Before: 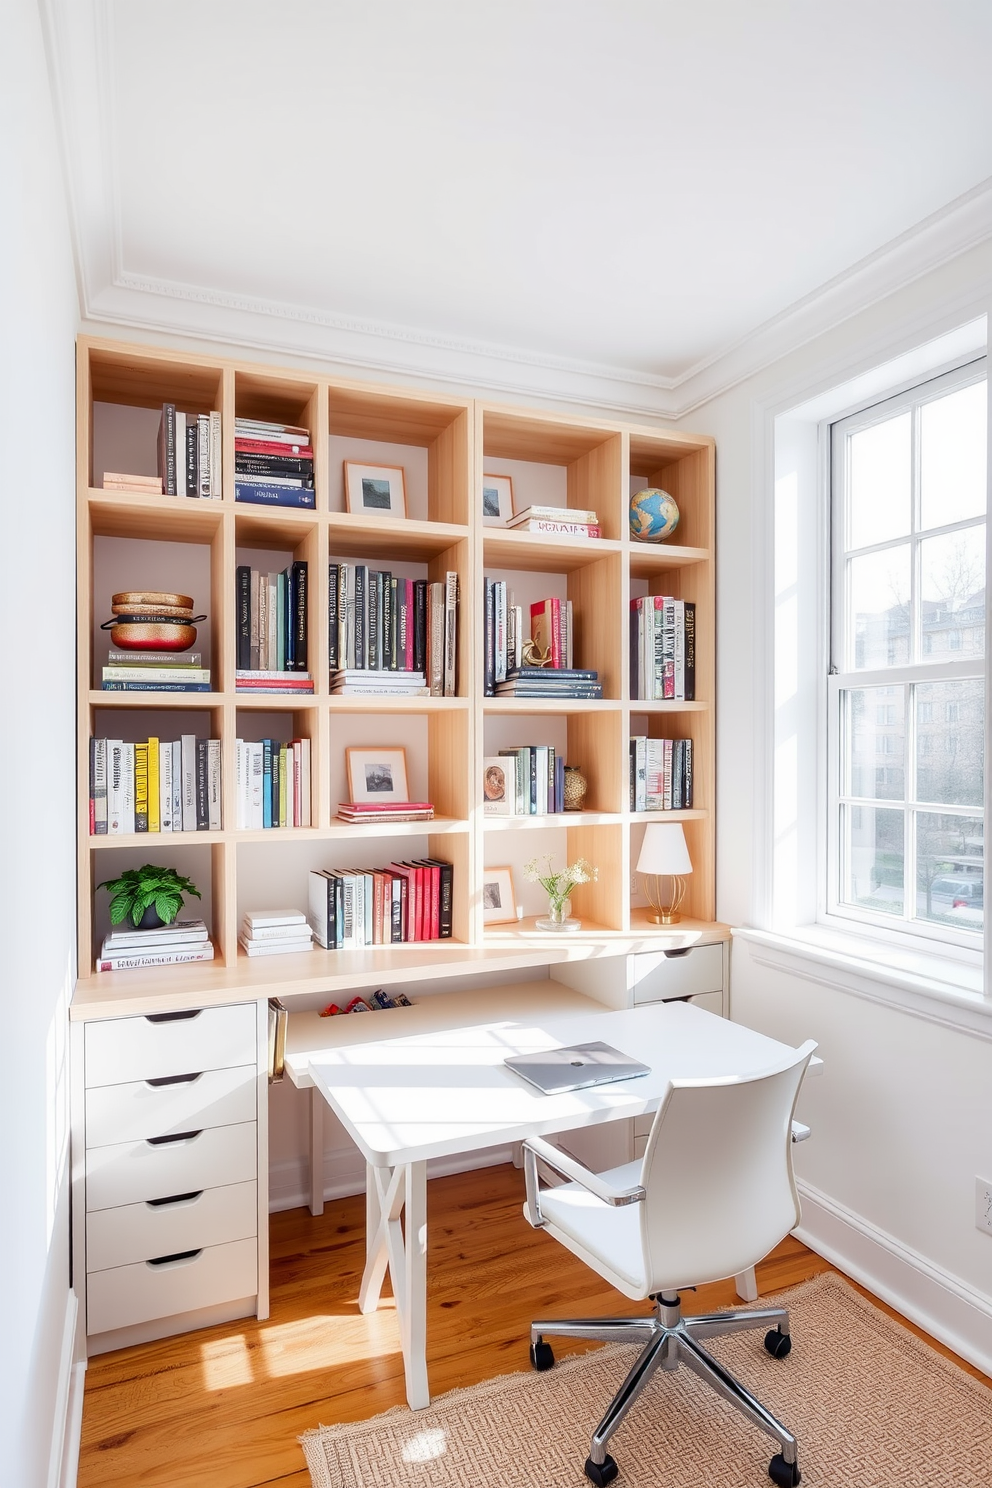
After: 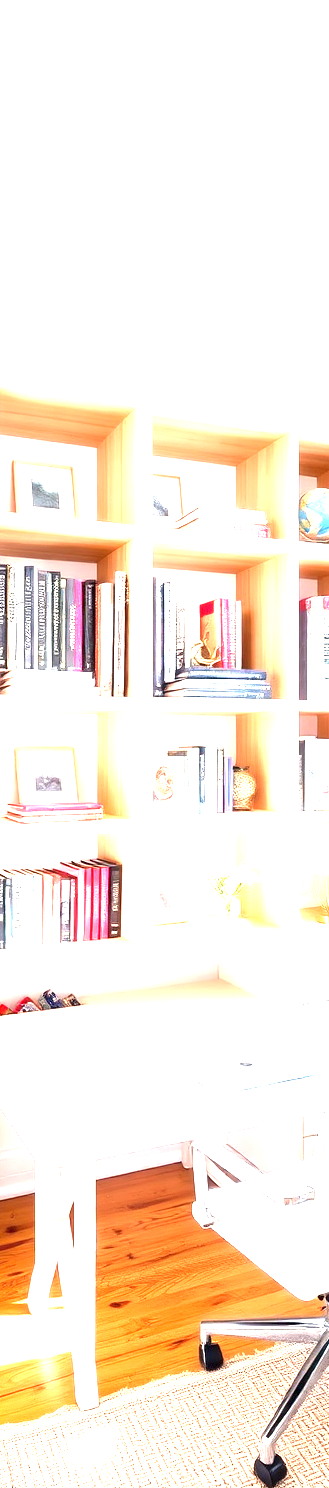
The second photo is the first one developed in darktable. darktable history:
crop: left 33.384%, right 33.382%
exposure: exposure 2.269 EV, compensate highlight preservation false
